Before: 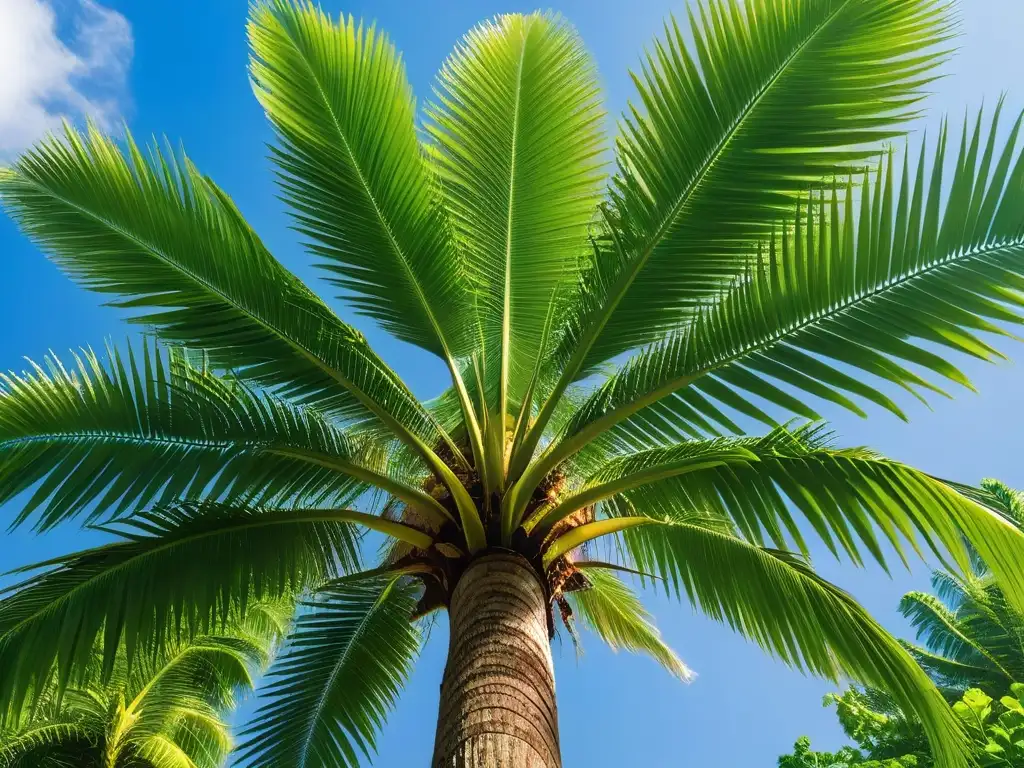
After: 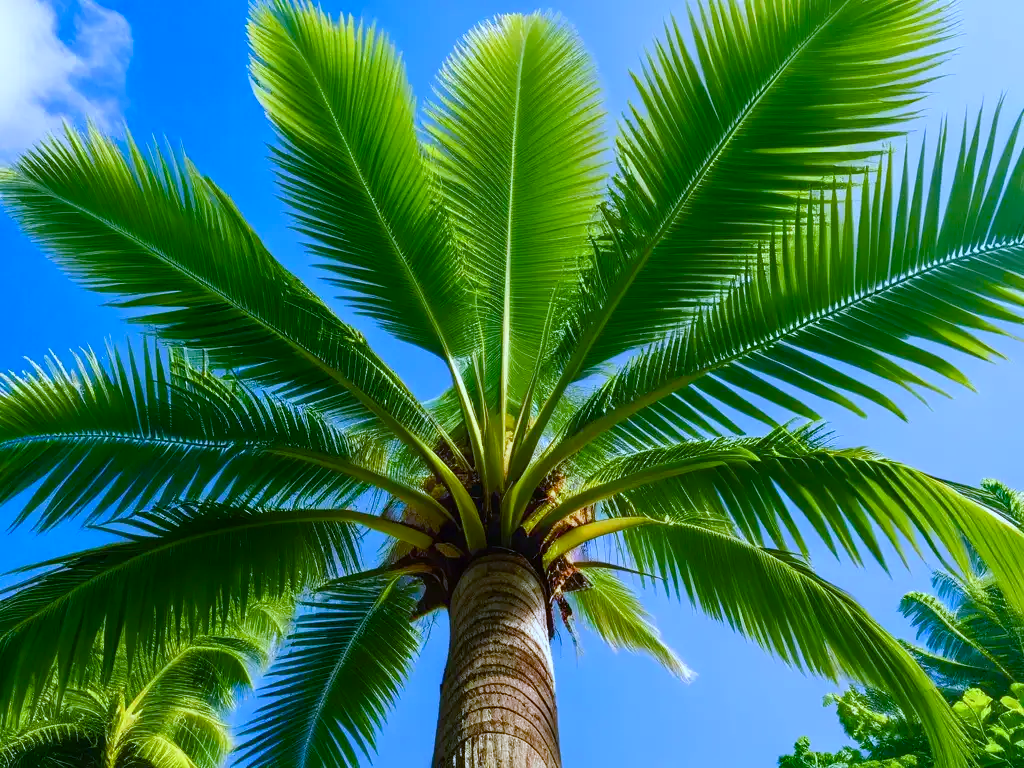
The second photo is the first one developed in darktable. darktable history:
white balance: red 0.871, blue 1.249
color balance rgb: perceptual saturation grading › global saturation 20%, perceptual saturation grading › highlights -25%, perceptual saturation grading › shadows 50%
color calibration: x 0.342, y 0.356, temperature 5122 K
